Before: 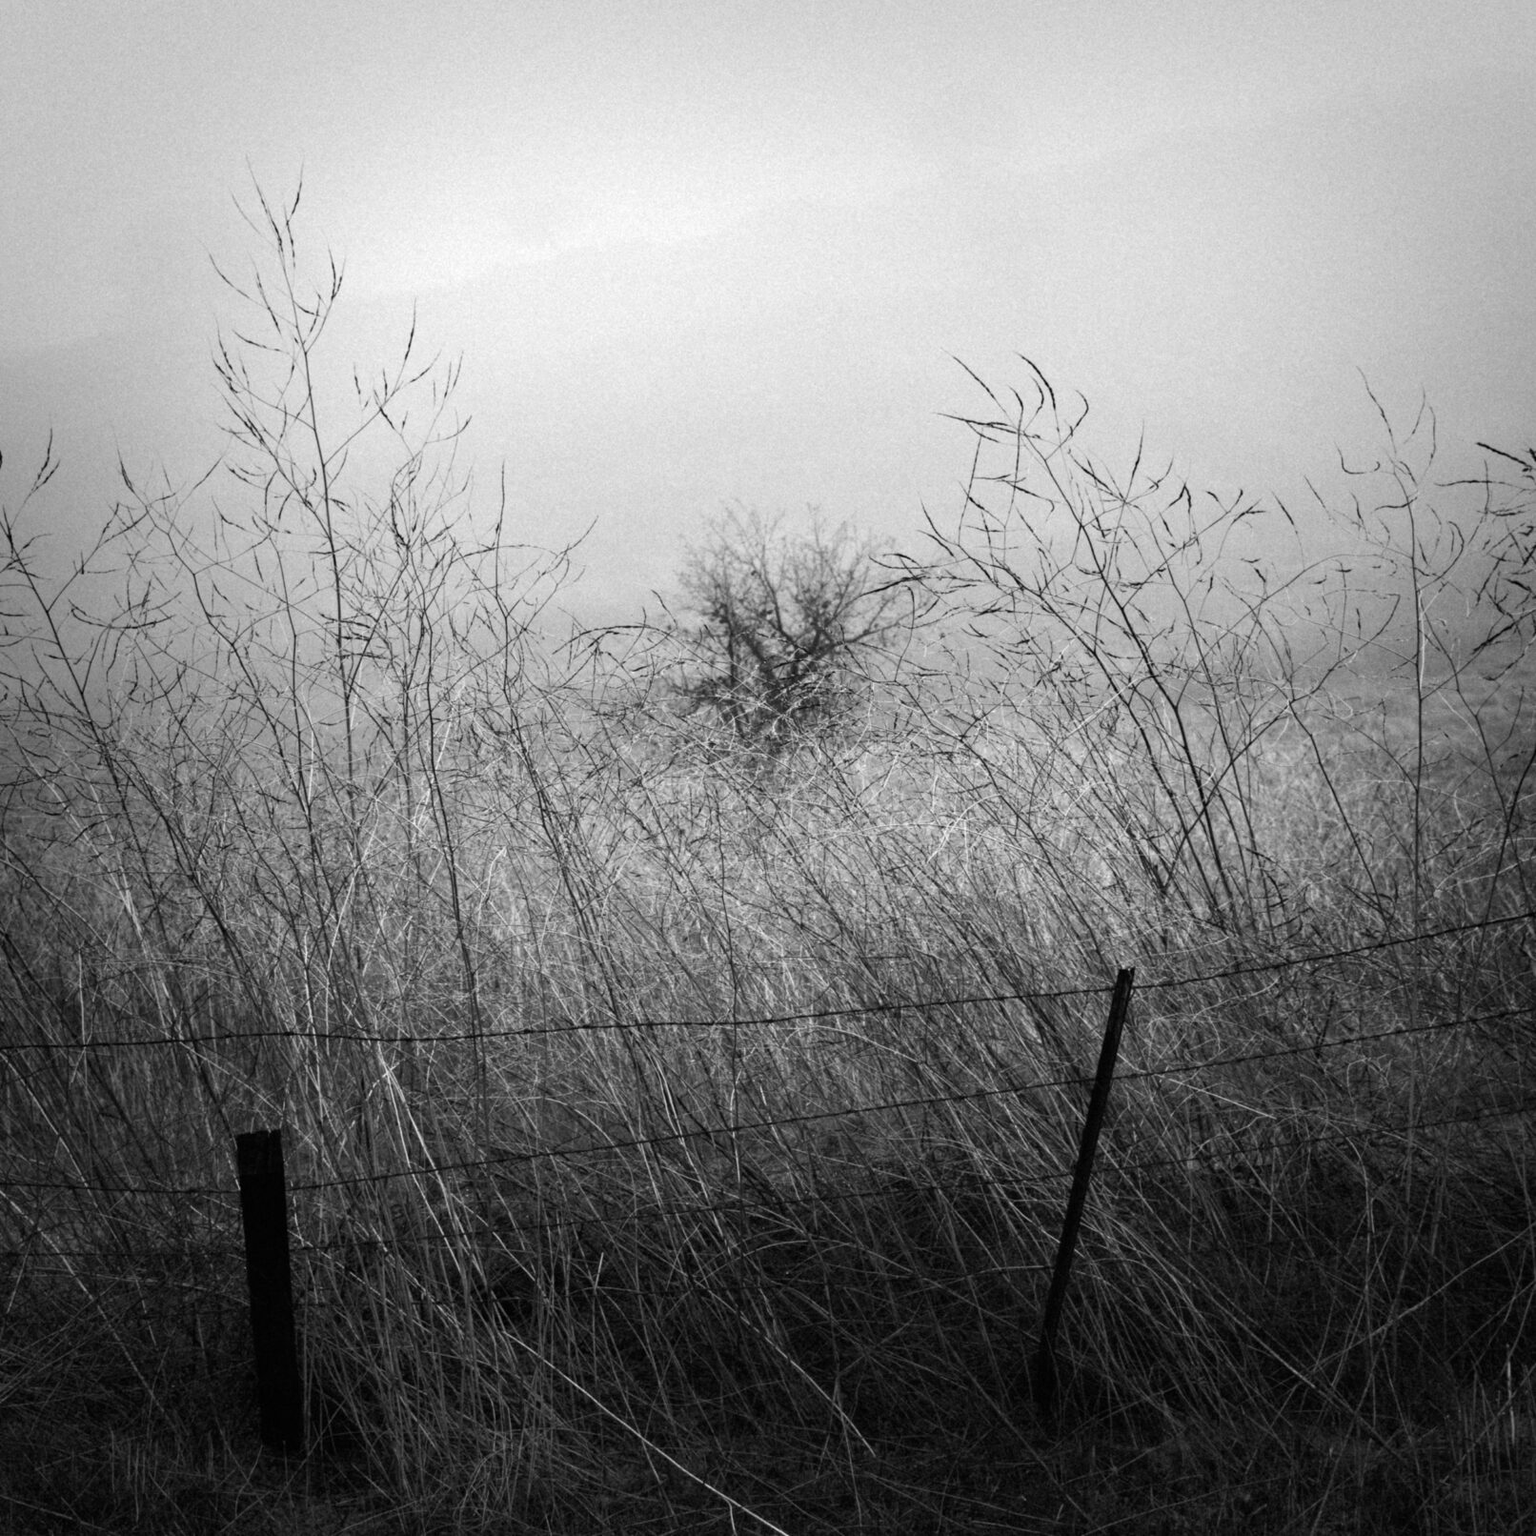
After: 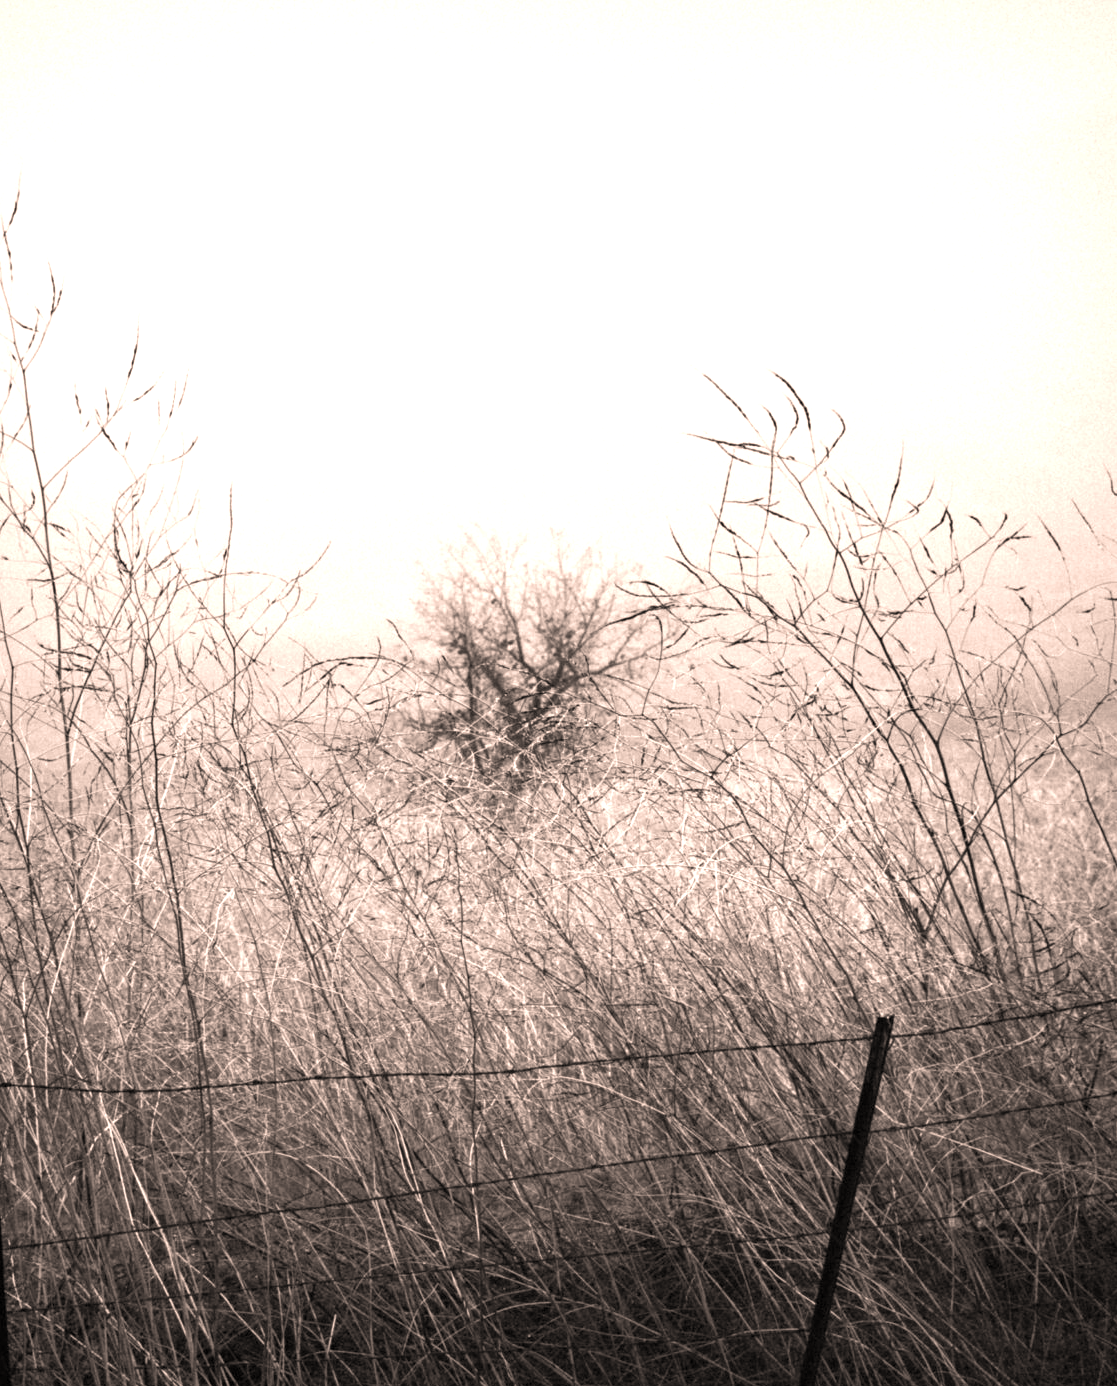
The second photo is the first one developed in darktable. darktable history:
exposure: exposure 0.766 EV, compensate highlight preservation false
white balance: red 1.127, blue 0.943
crop: left 18.479%, right 12.2%, bottom 13.971%
velvia: on, module defaults
